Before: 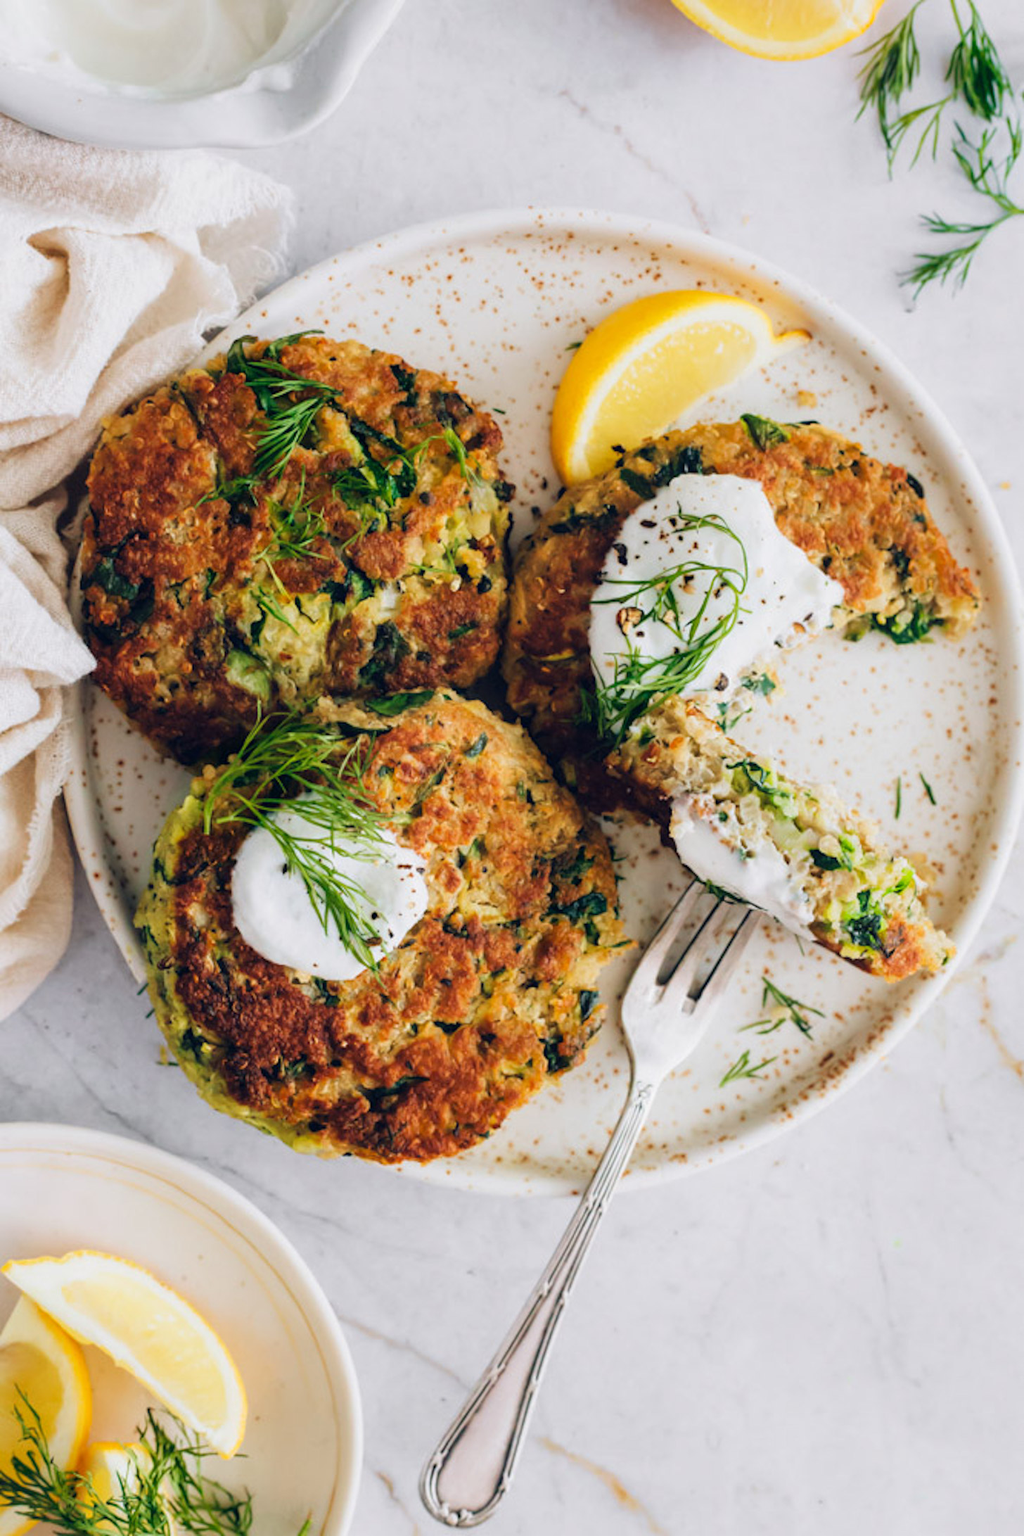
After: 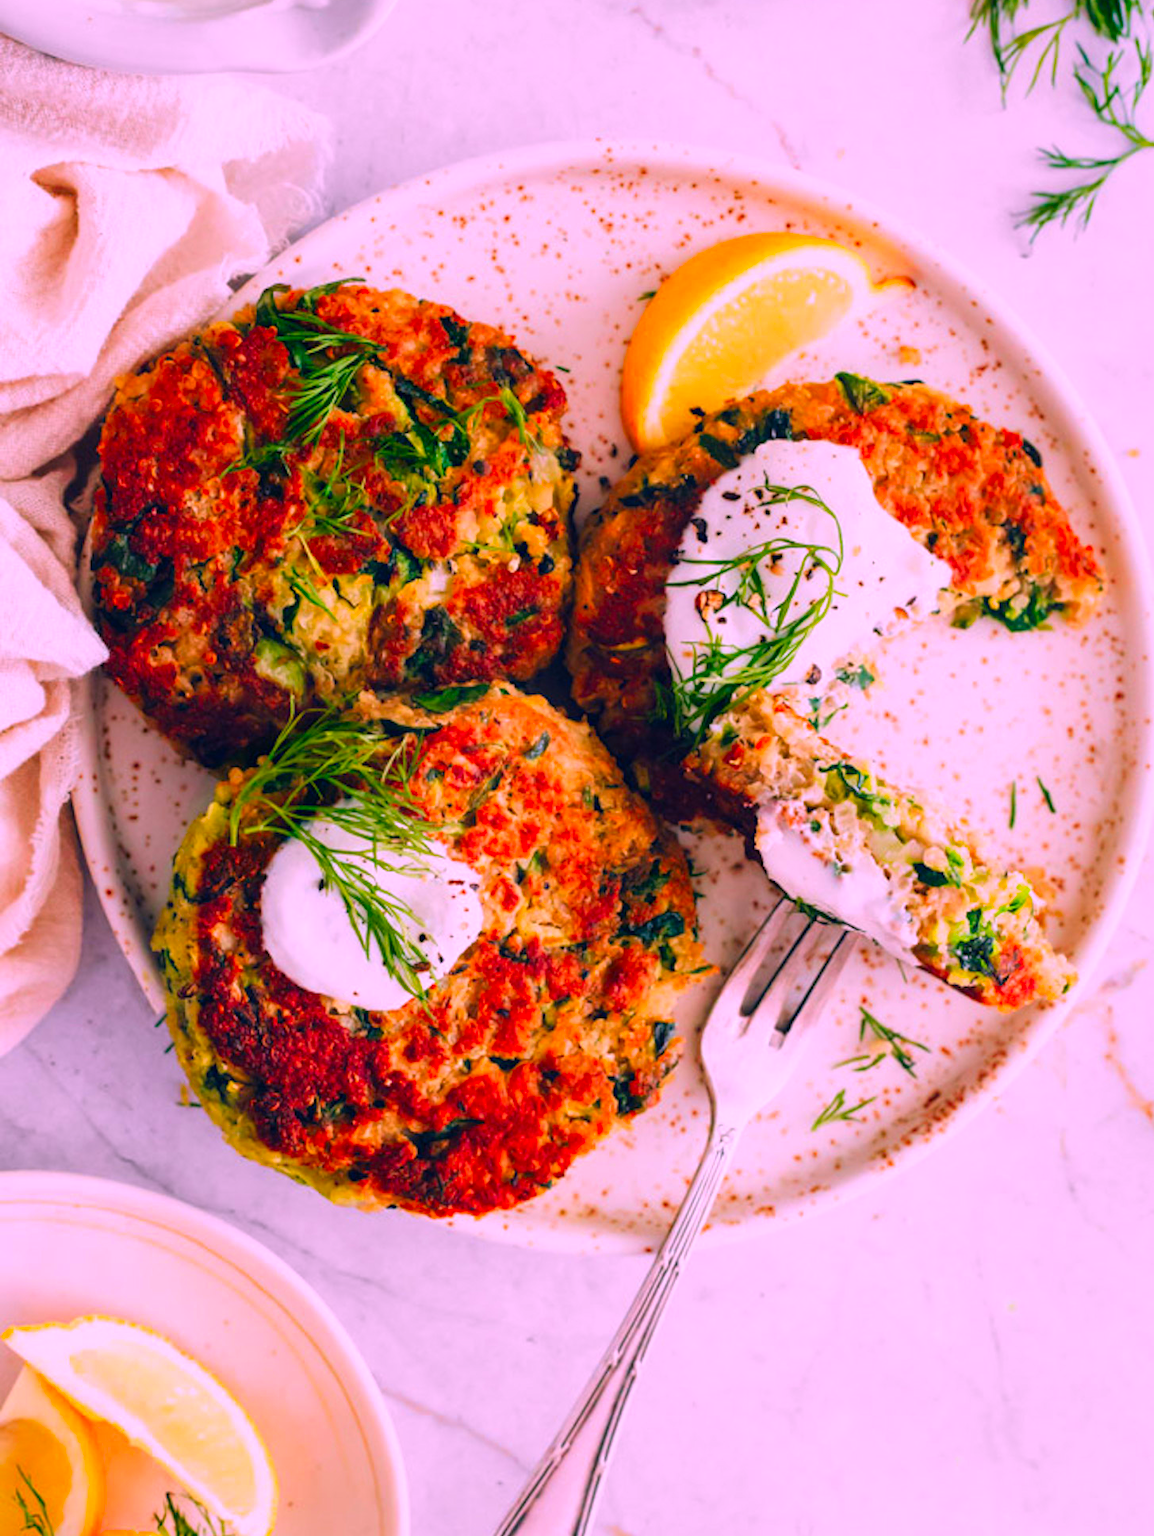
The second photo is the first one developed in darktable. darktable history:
crop and rotate: top 5.489%, bottom 5.741%
color correction: highlights a* 19.13, highlights b* -11.31, saturation 1.66
